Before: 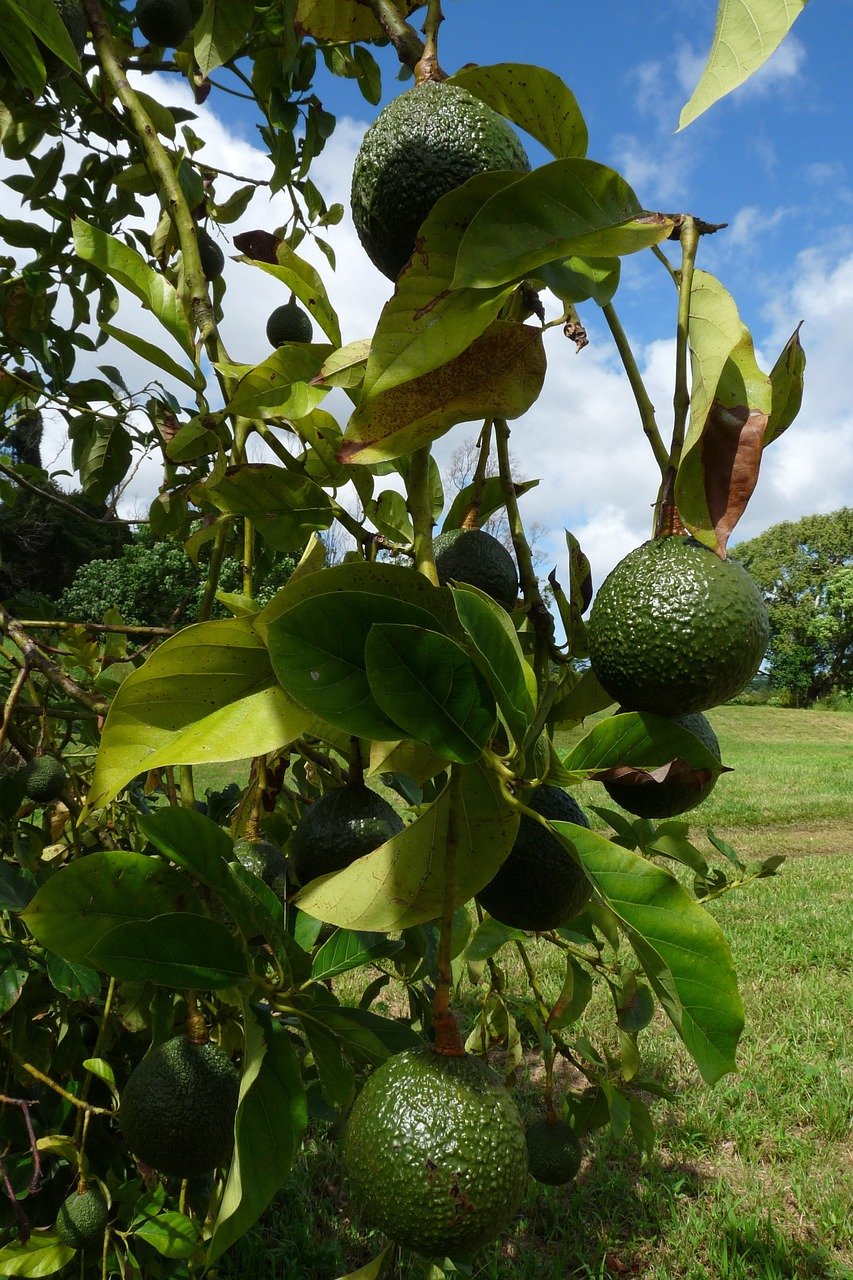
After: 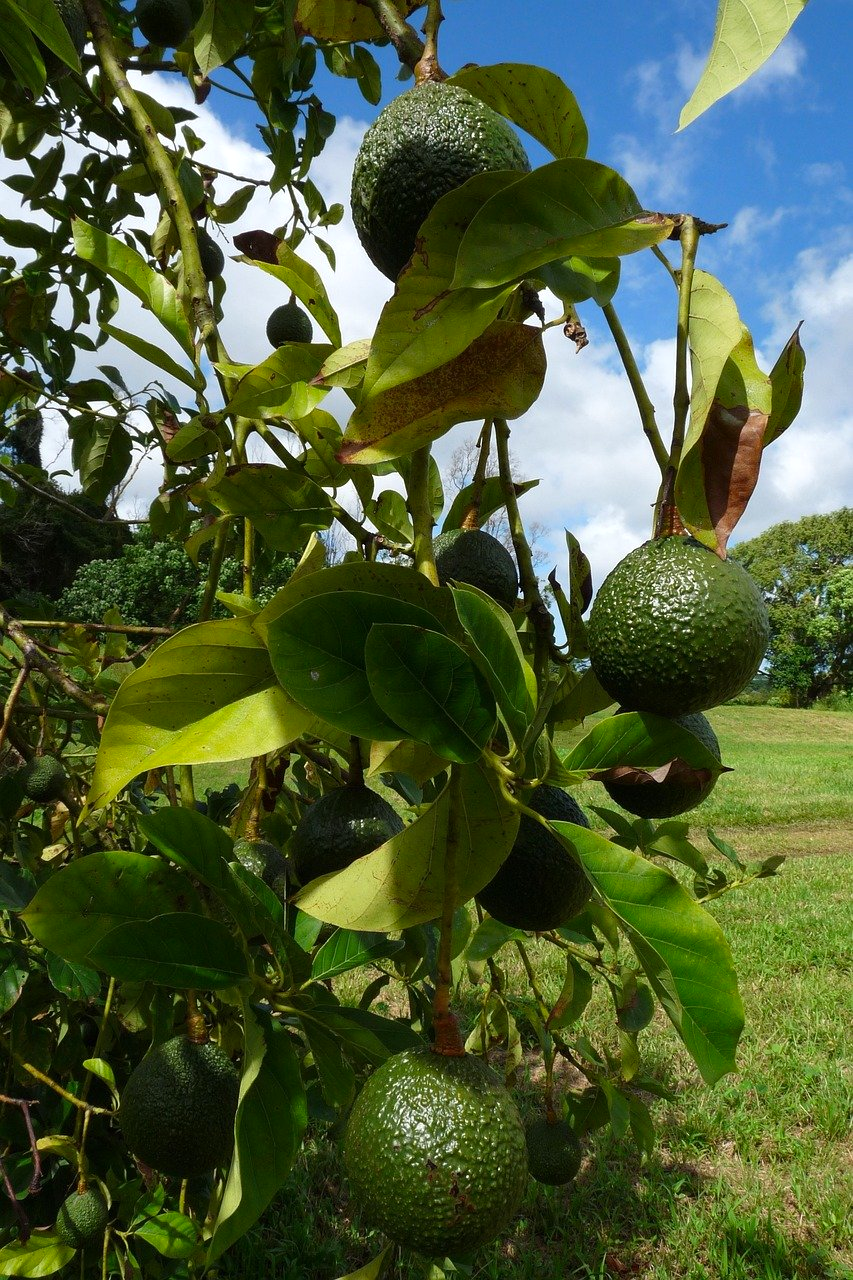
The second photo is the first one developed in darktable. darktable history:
contrast brightness saturation: saturation 0.1
shadows and highlights: shadows 12, white point adjustment 1.2, soften with gaussian
